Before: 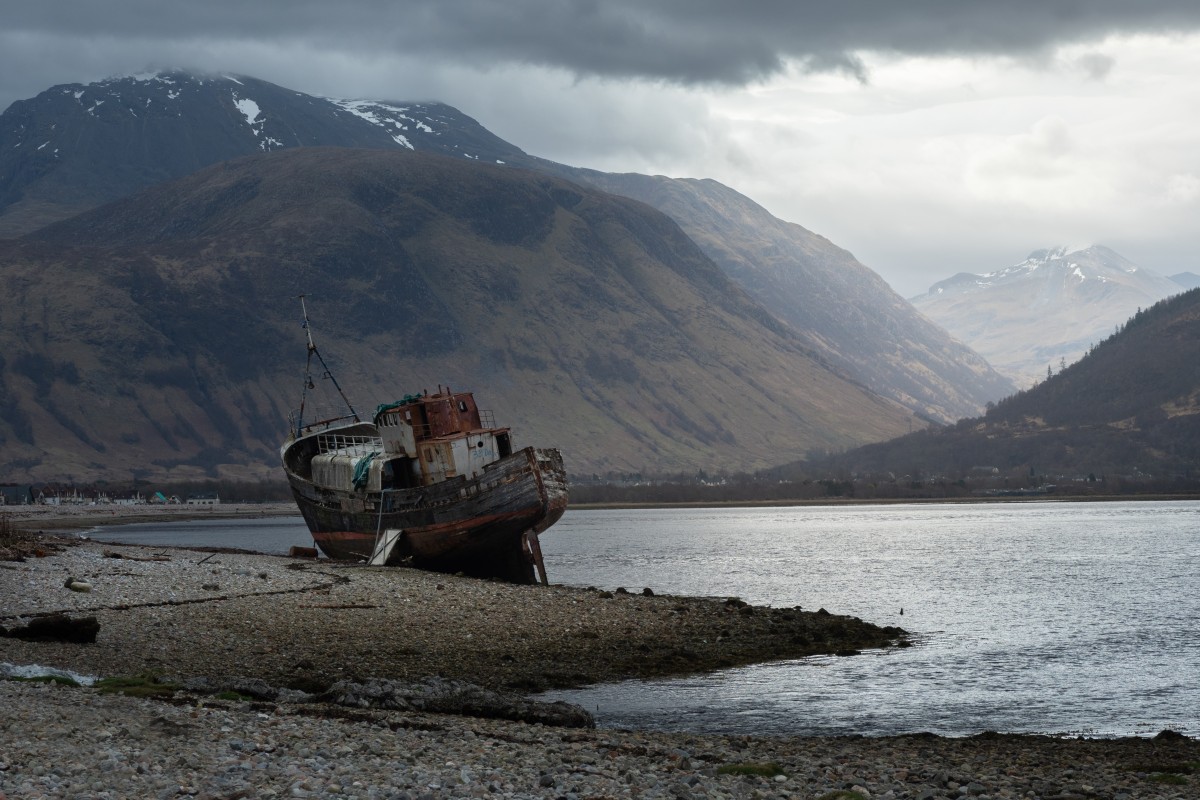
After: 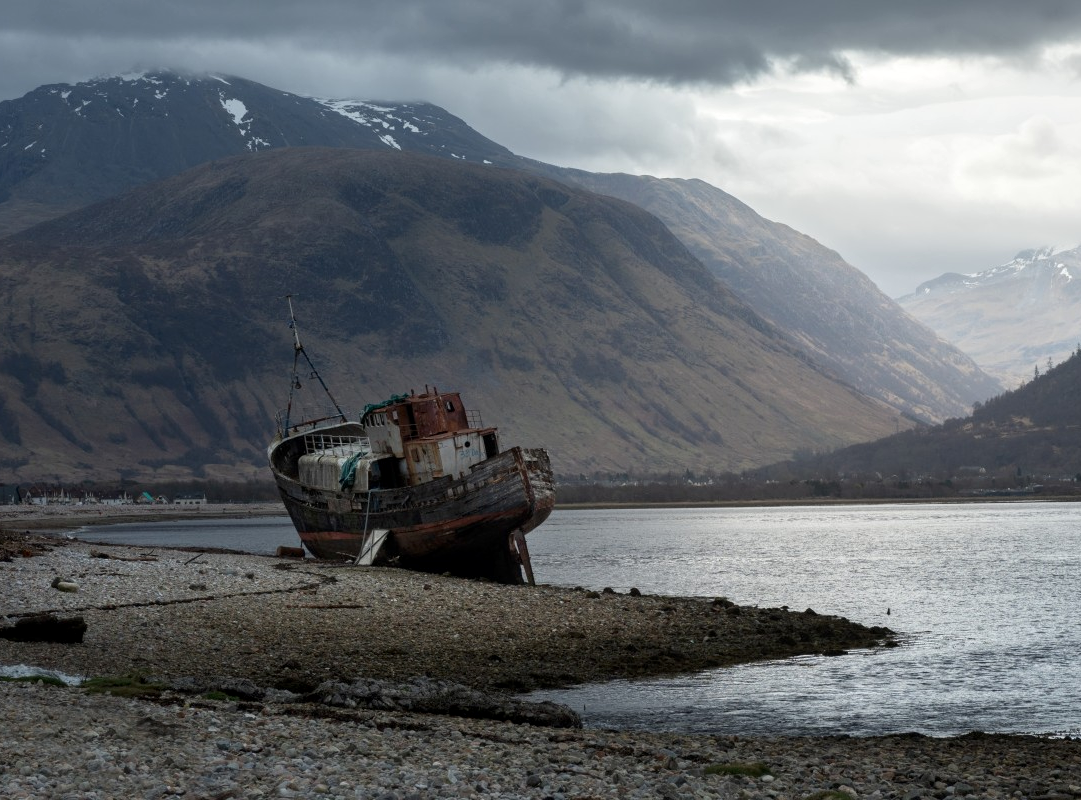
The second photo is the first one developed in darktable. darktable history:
crop and rotate: left 1.088%, right 8.807%
local contrast: highlights 100%, shadows 100%, detail 120%, midtone range 0.2
